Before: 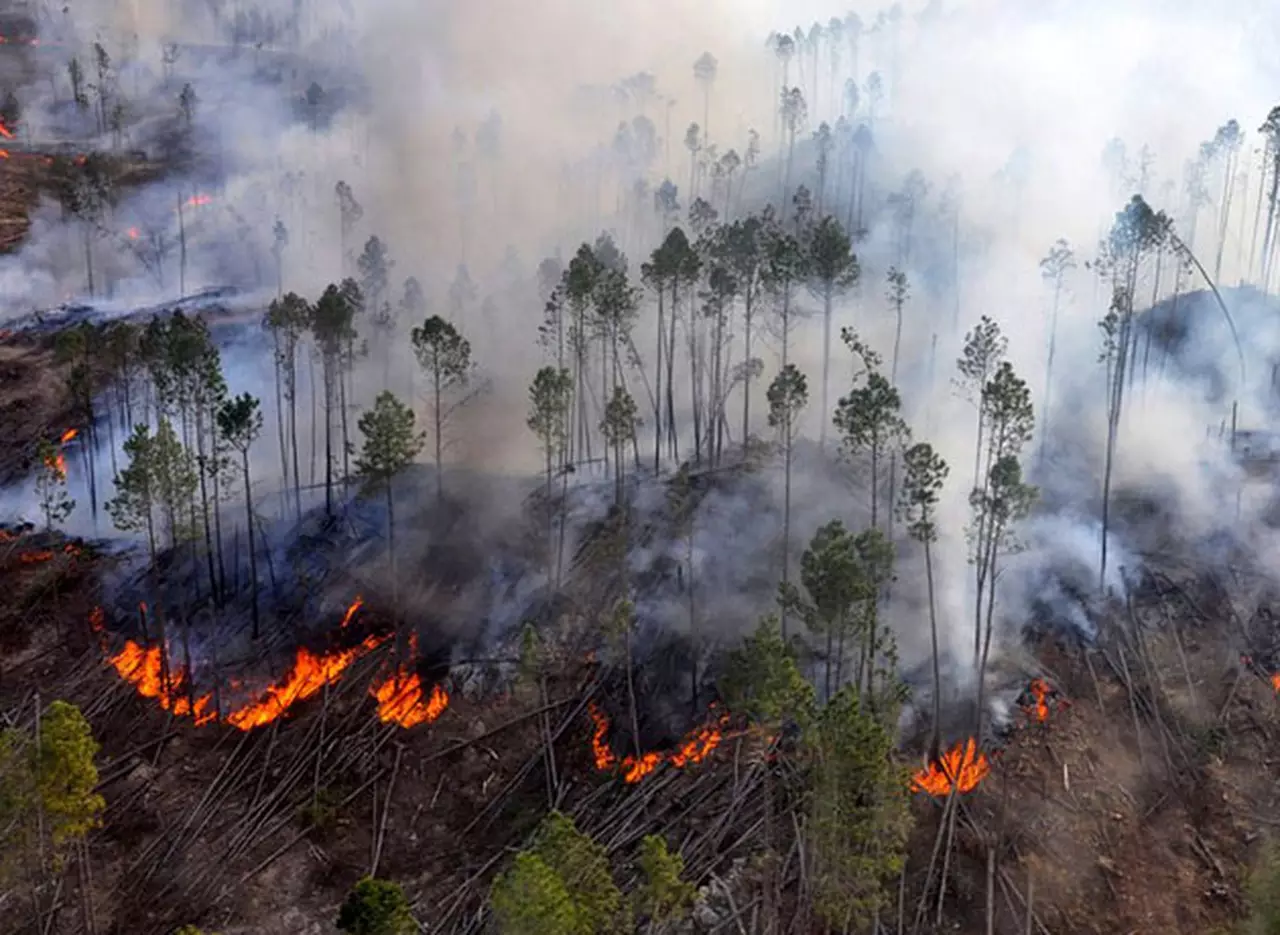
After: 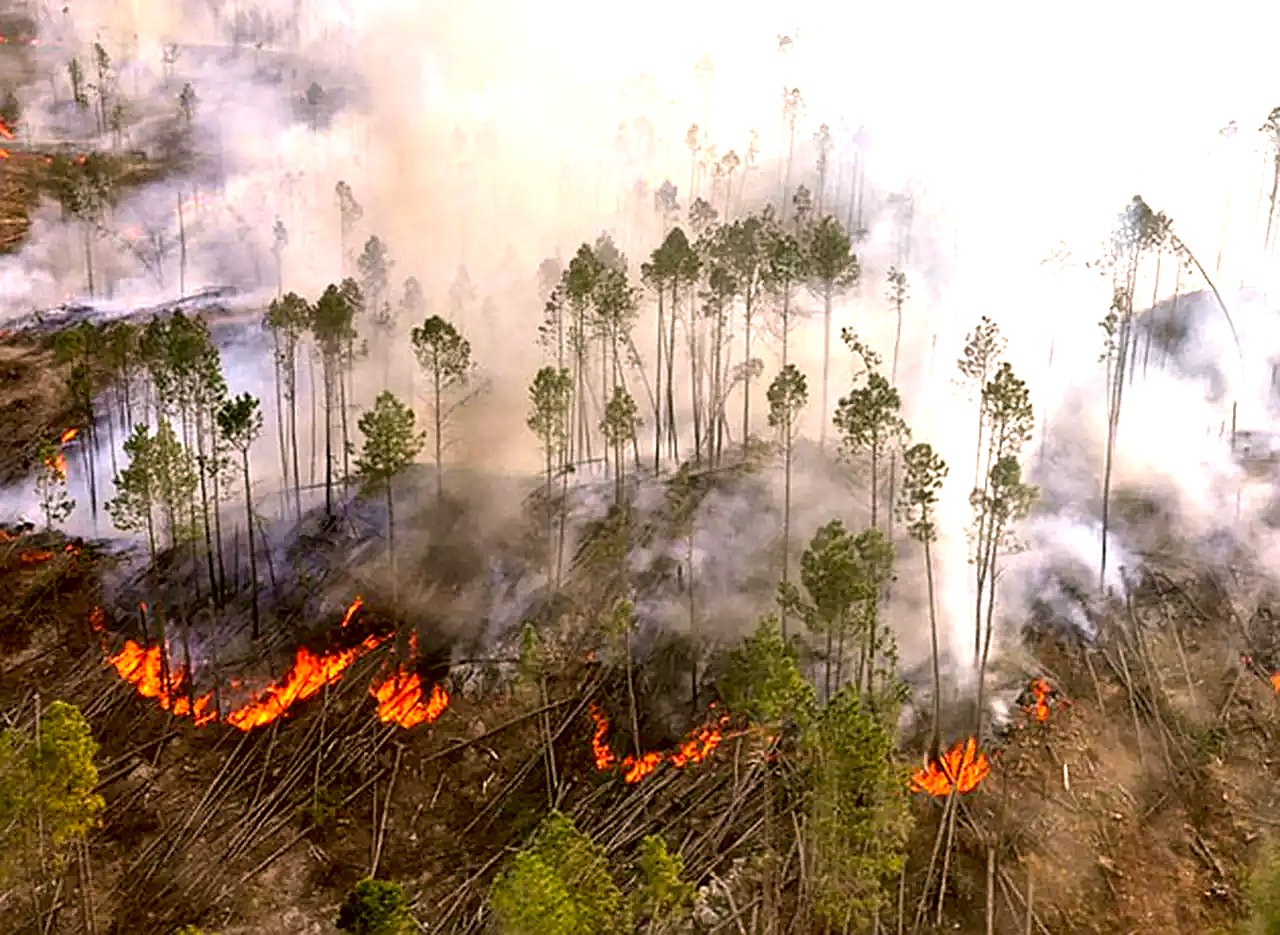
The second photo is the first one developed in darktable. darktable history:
sharpen: on, module defaults
color correction: highlights a* 8.98, highlights b* 15.09, shadows a* -0.49, shadows b* 26.52
exposure: black level correction 0.001, exposure 1.129 EV, compensate exposure bias true, compensate highlight preservation false
